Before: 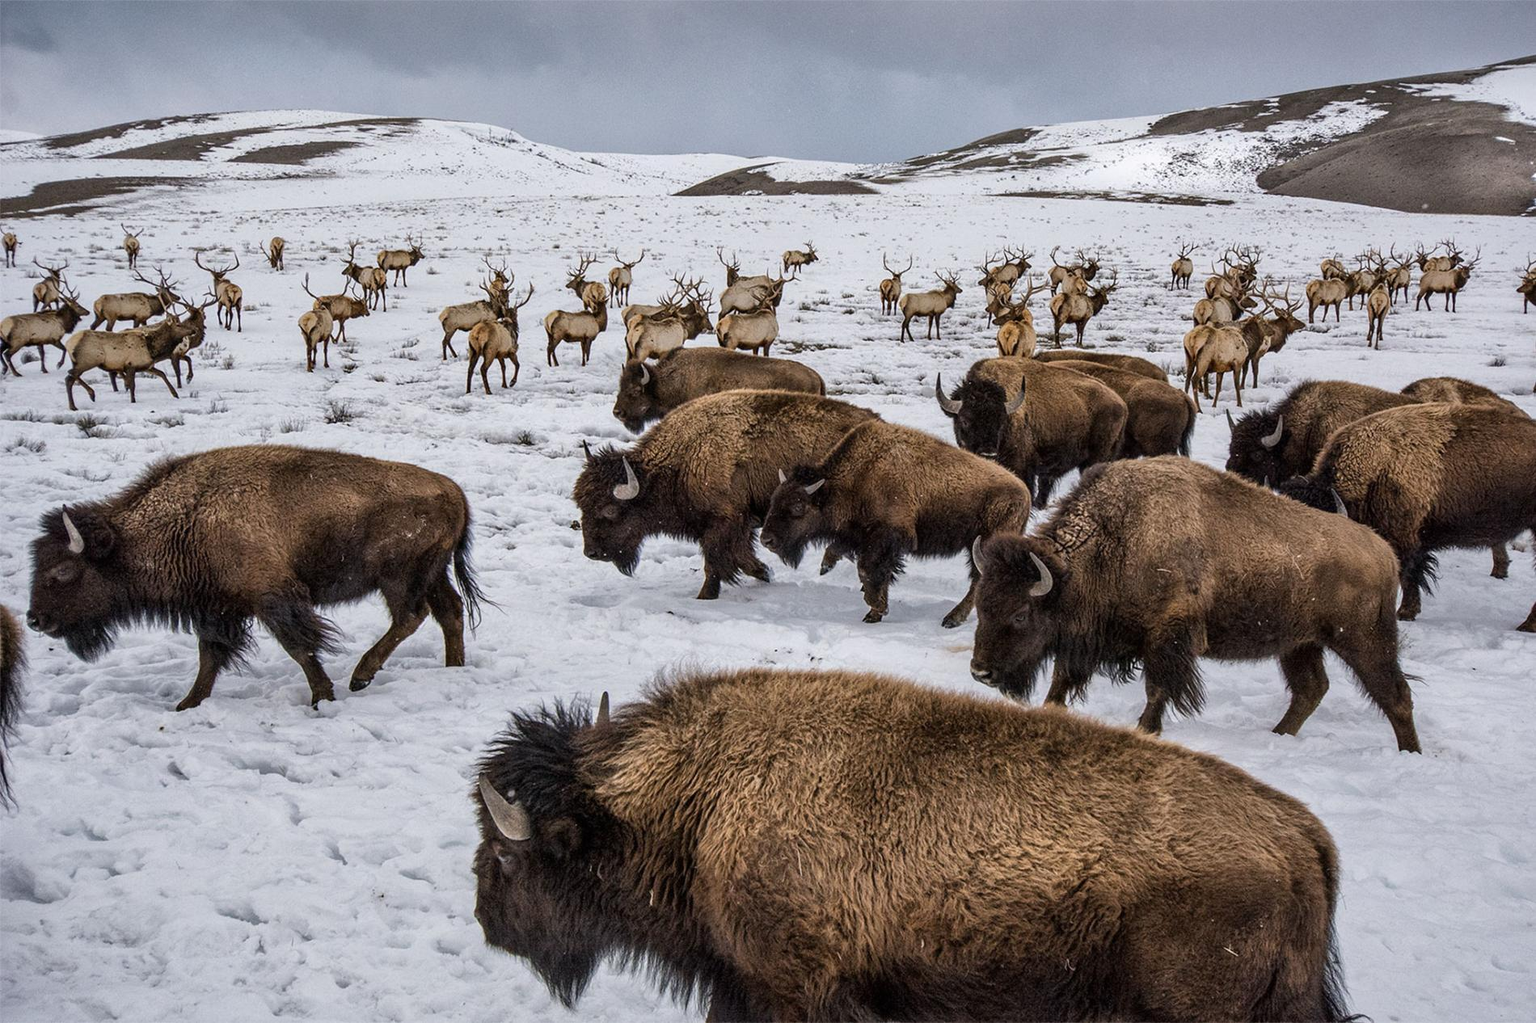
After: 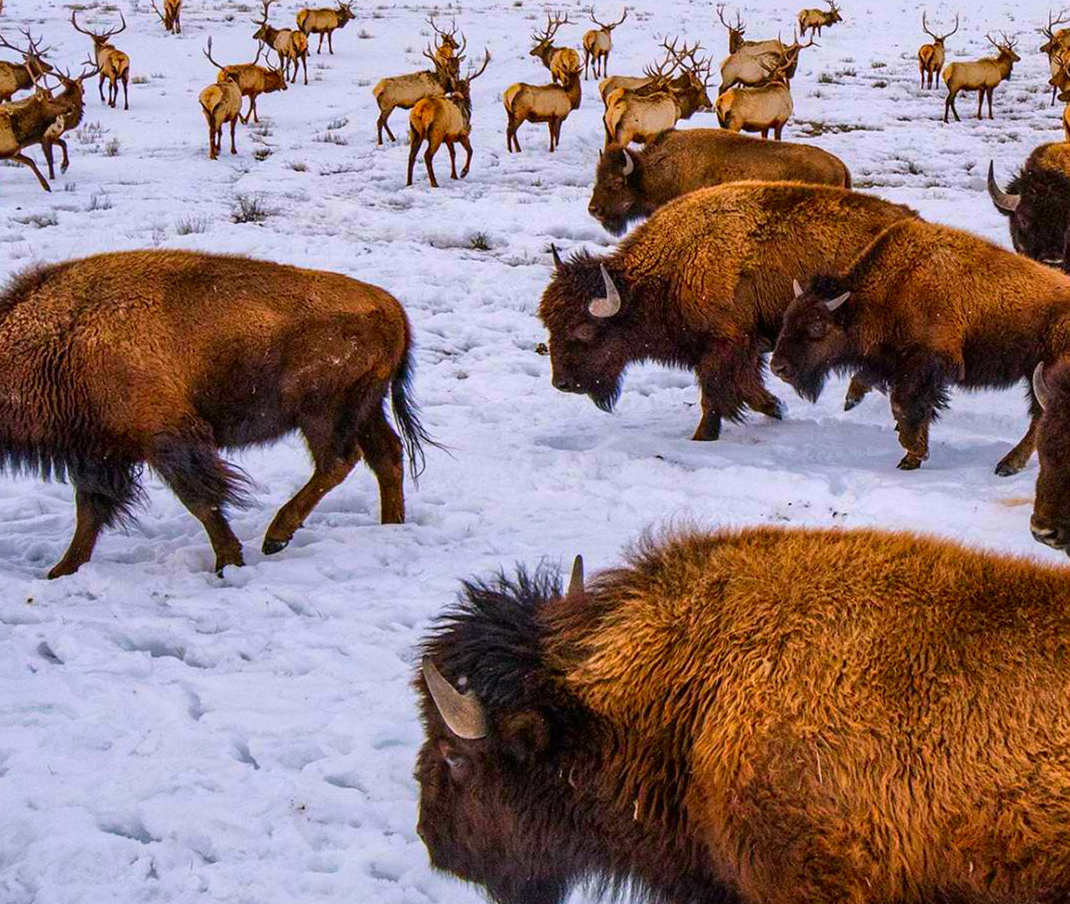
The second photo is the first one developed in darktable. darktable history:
crop: left 8.966%, top 23.852%, right 34.699%, bottom 4.703%
color correction: highlights a* 1.59, highlights b* -1.7, saturation 2.48
